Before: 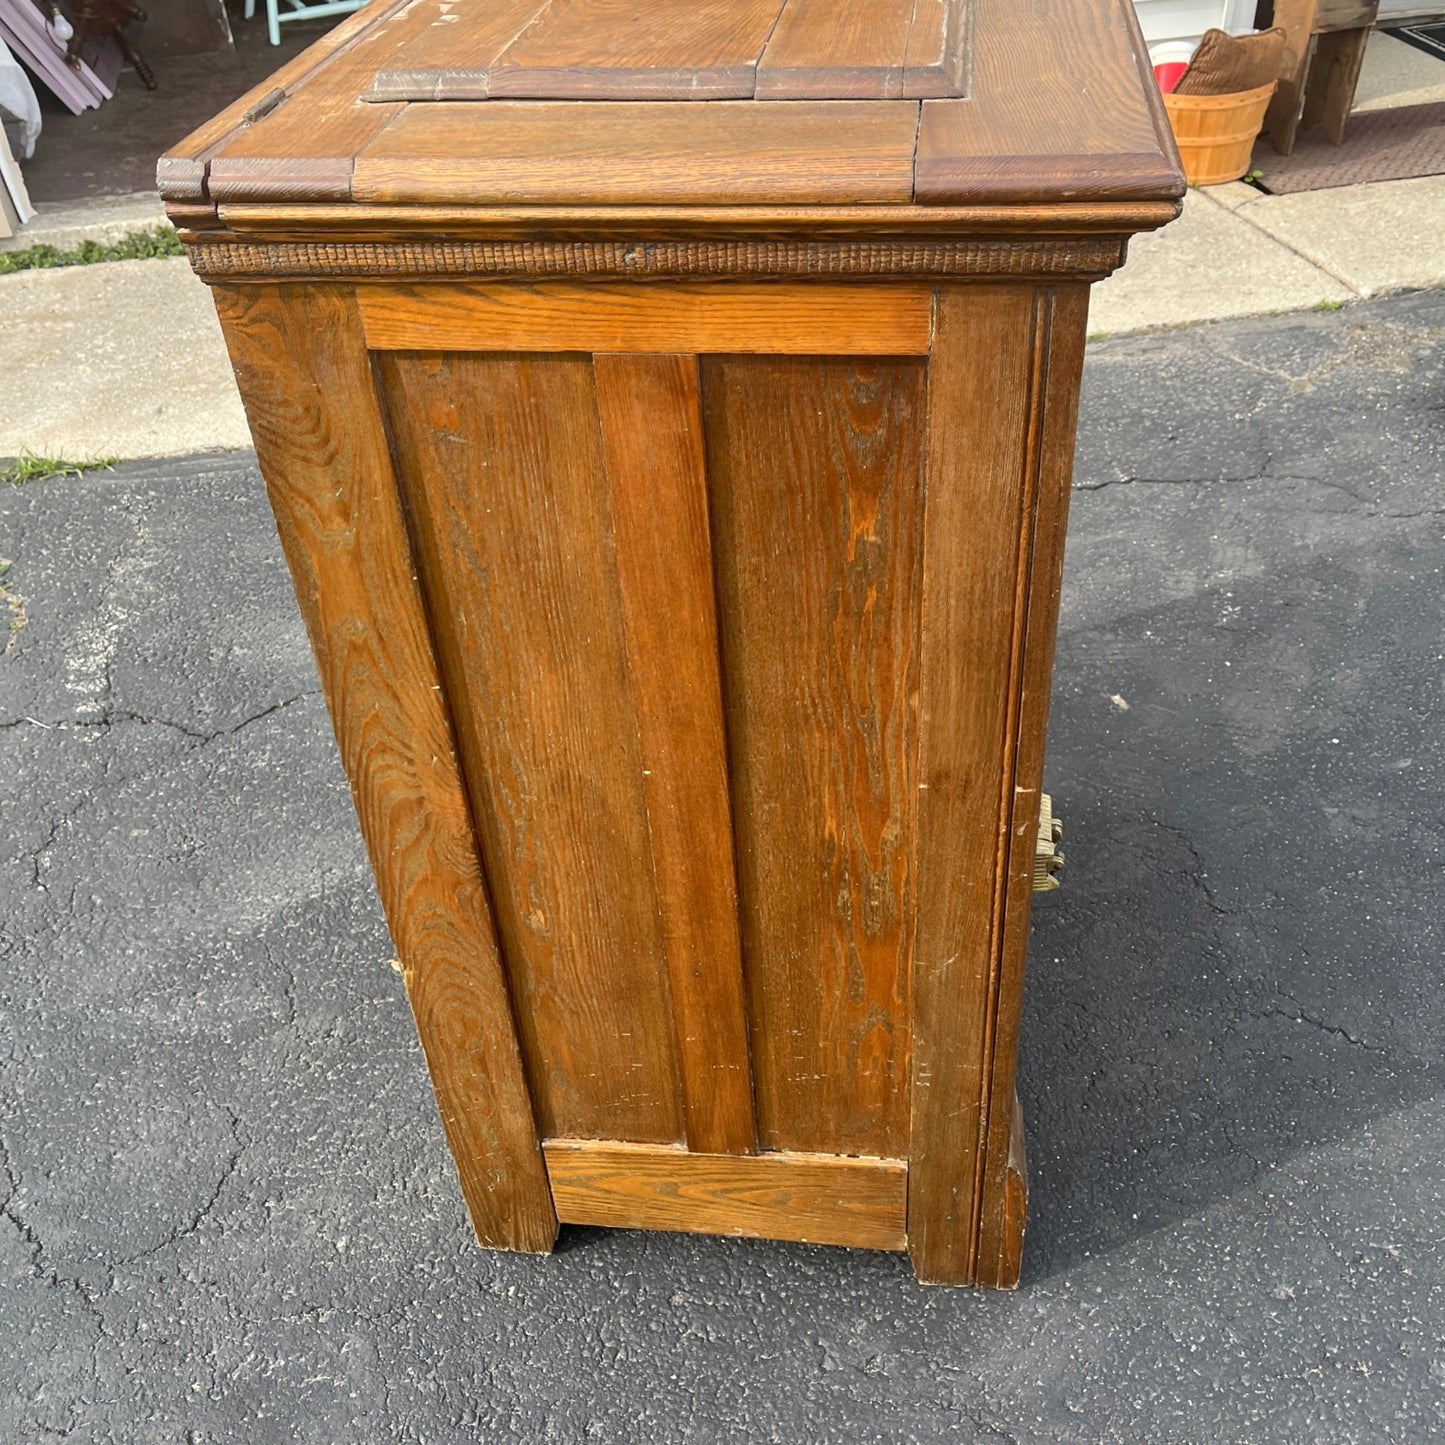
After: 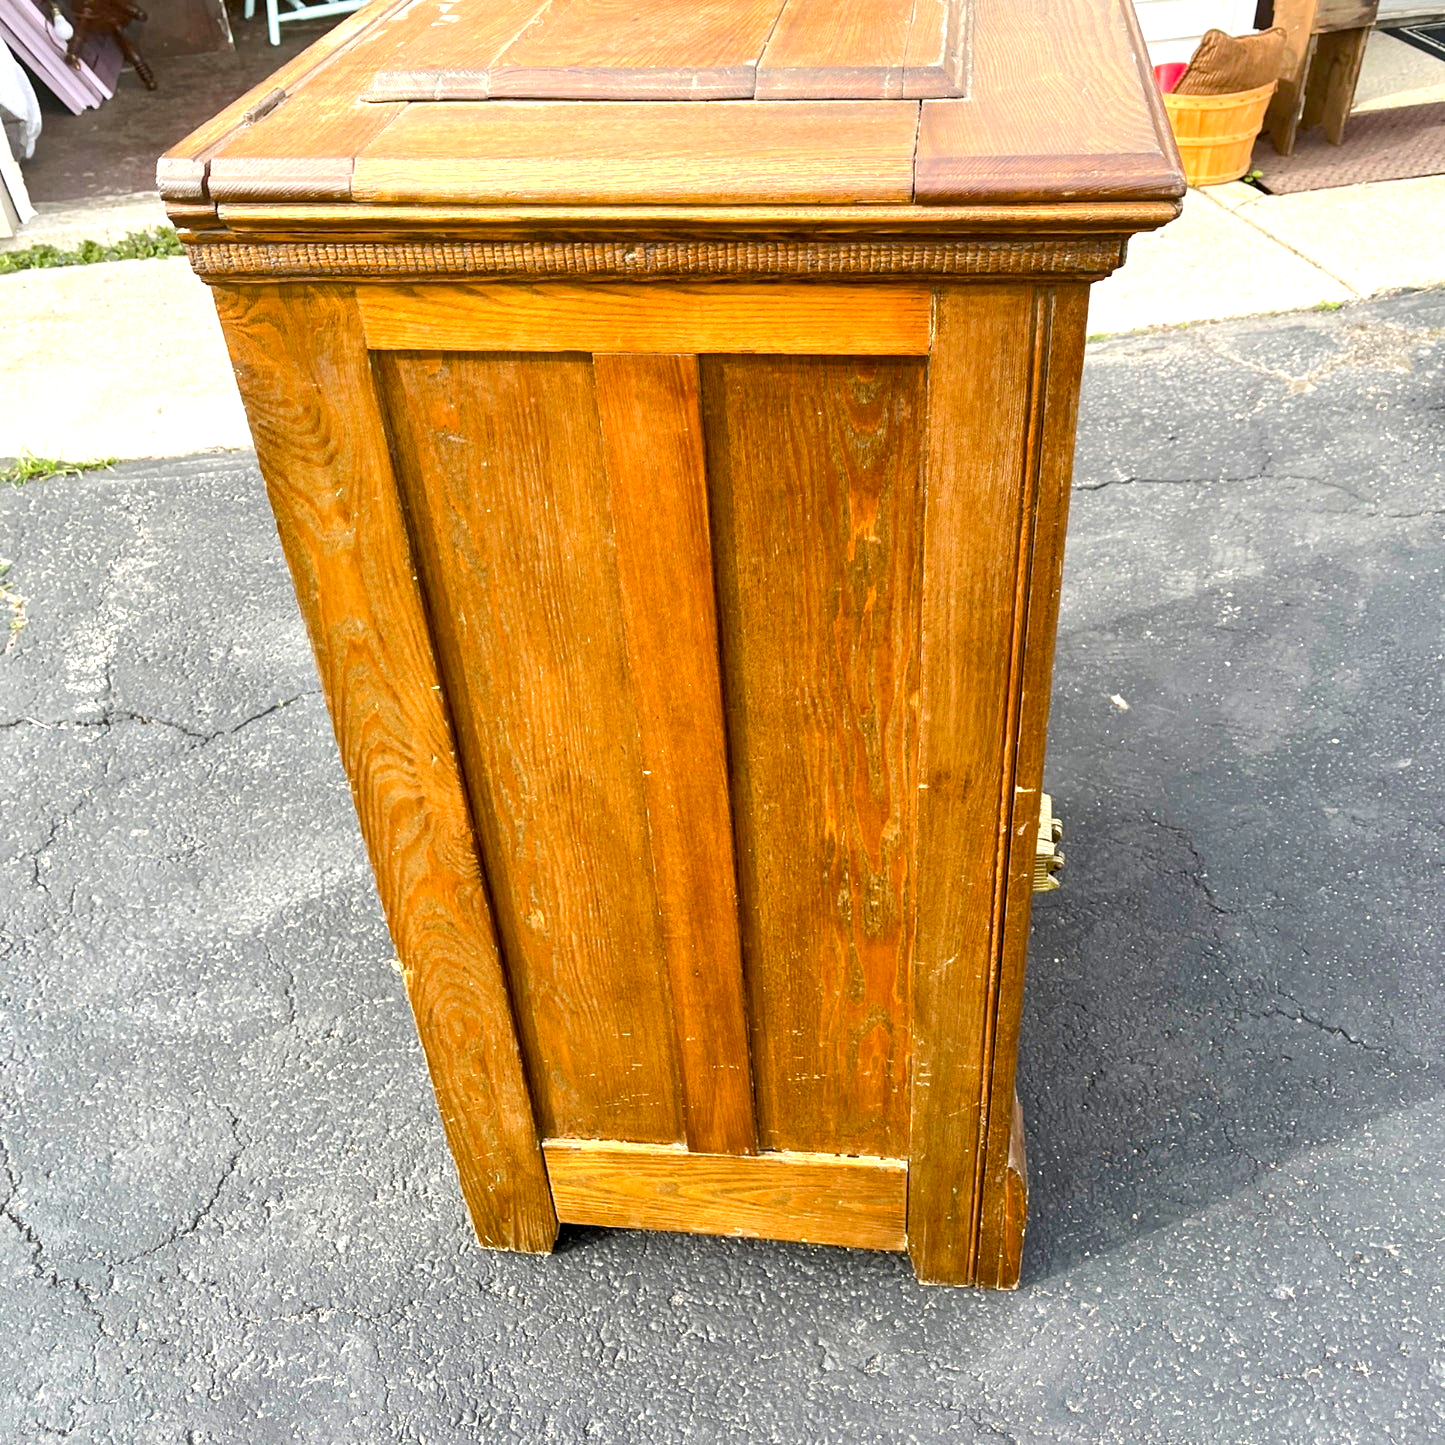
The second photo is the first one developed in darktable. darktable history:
exposure: black level correction 0.001, exposure 0.675 EV, compensate highlight preservation false
color balance rgb: global offset › luminance -0.51%, perceptual saturation grading › global saturation 27.53%, perceptual saturation grading › highlights -25%, perceptual saturation grading › shadows 25%, perceptual brilliance grading › highlights 6.62%, perceptual brilliance grading › mid-tones 17.07%, perceptual brilliance grading › shadows -5.23%
